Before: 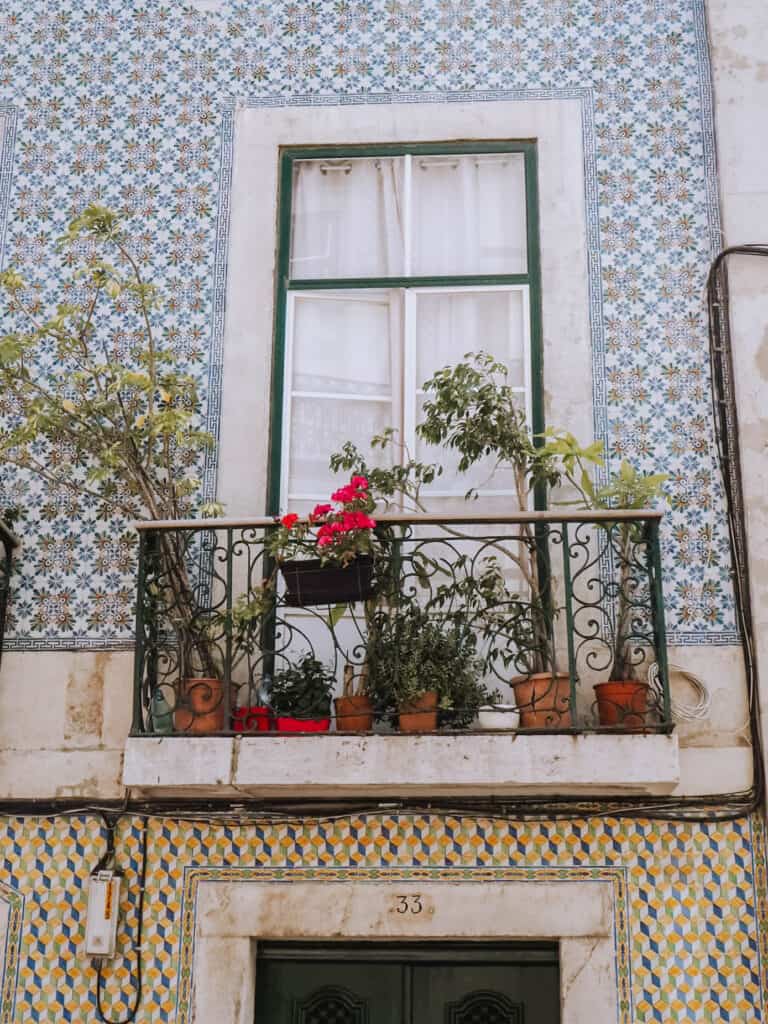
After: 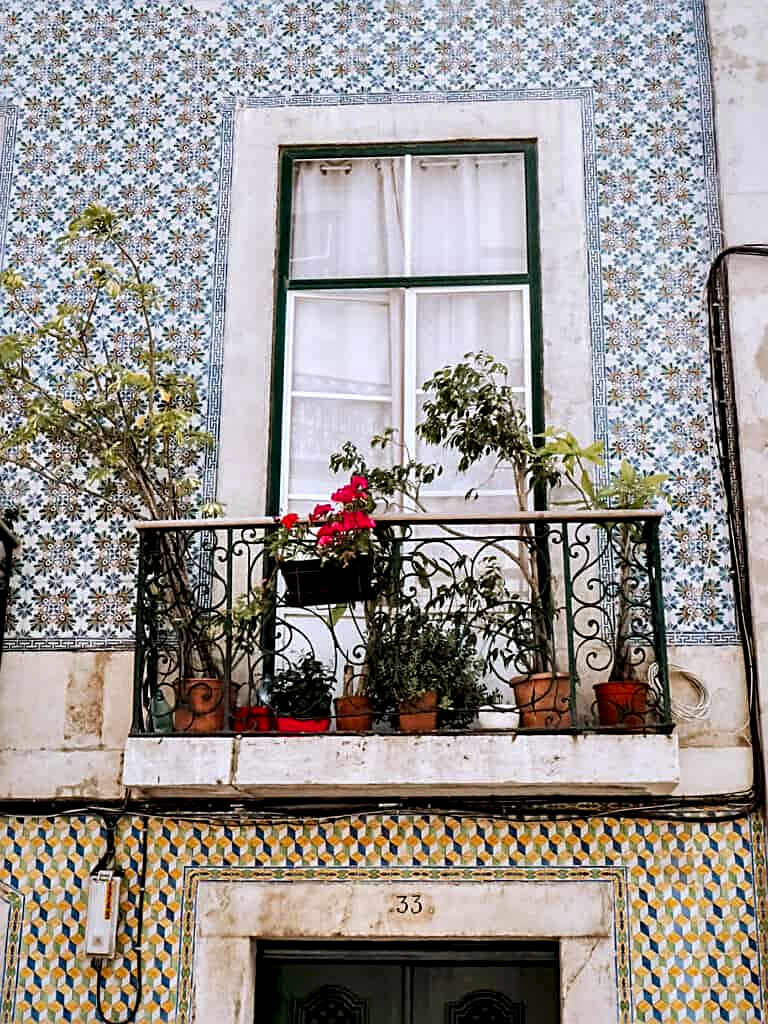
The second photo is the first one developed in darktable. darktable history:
exposure: compensate exposure bias true, compensate highlight preservation false
contrast equalizer: y [[0.6 ×6], [0.55 ×6], [0 ×6], [0 ×6], [0 ×6]]
sharpen: on, module defaults
